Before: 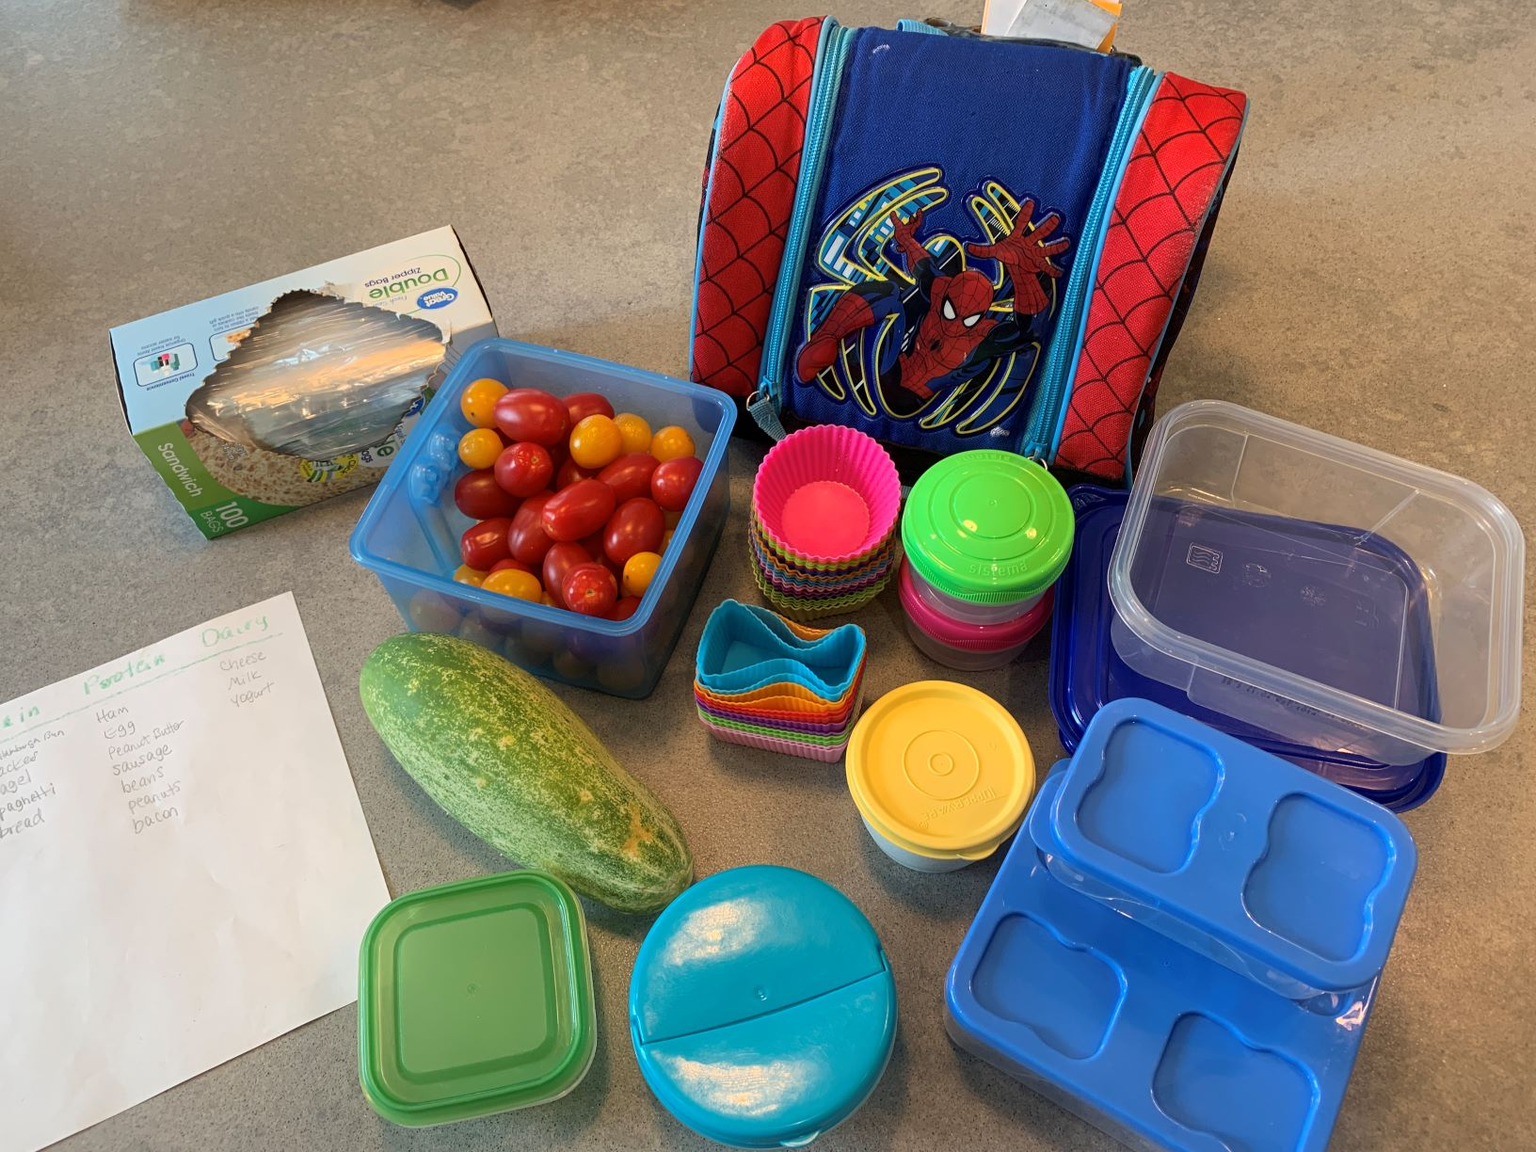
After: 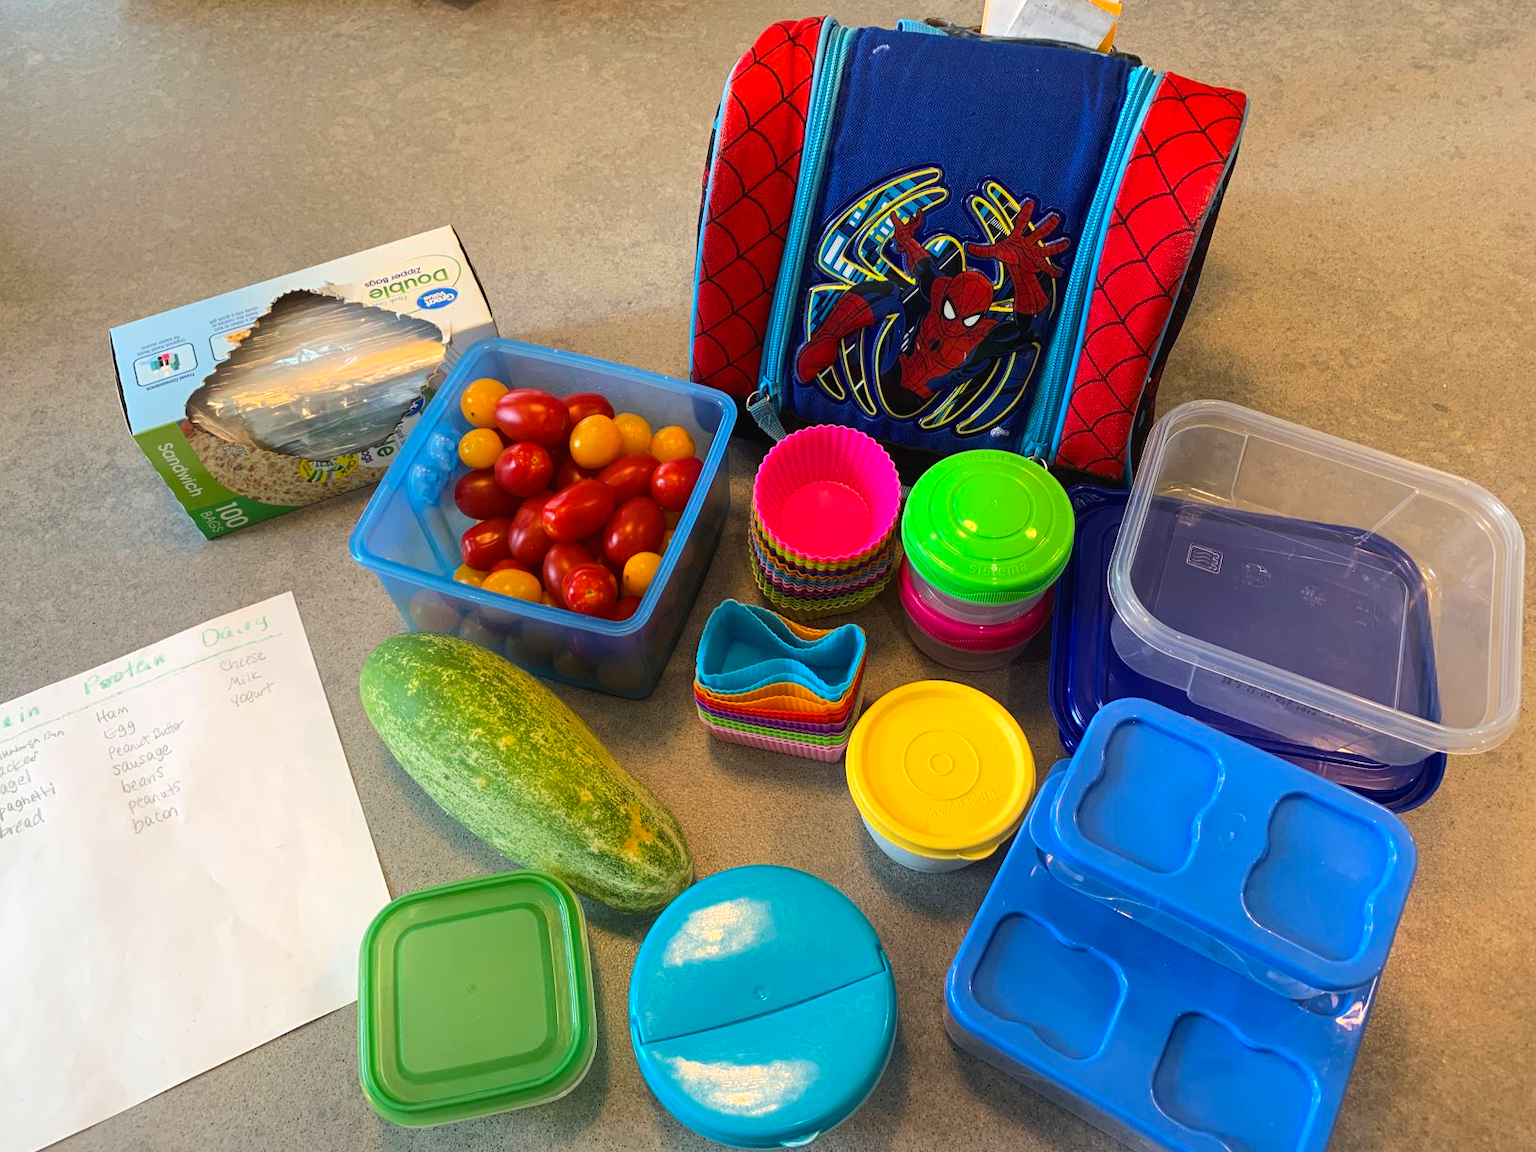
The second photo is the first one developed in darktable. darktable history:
color balance rgb: global offset › luminance 0.253%, perceptual saturation grading › global saturation 25.119%, perceptual brilliance grading › highlights 6.224%, perceptual brilliance grading › mid-tones 17.75%, perceptual brilliance grading › shadows -5.32%
